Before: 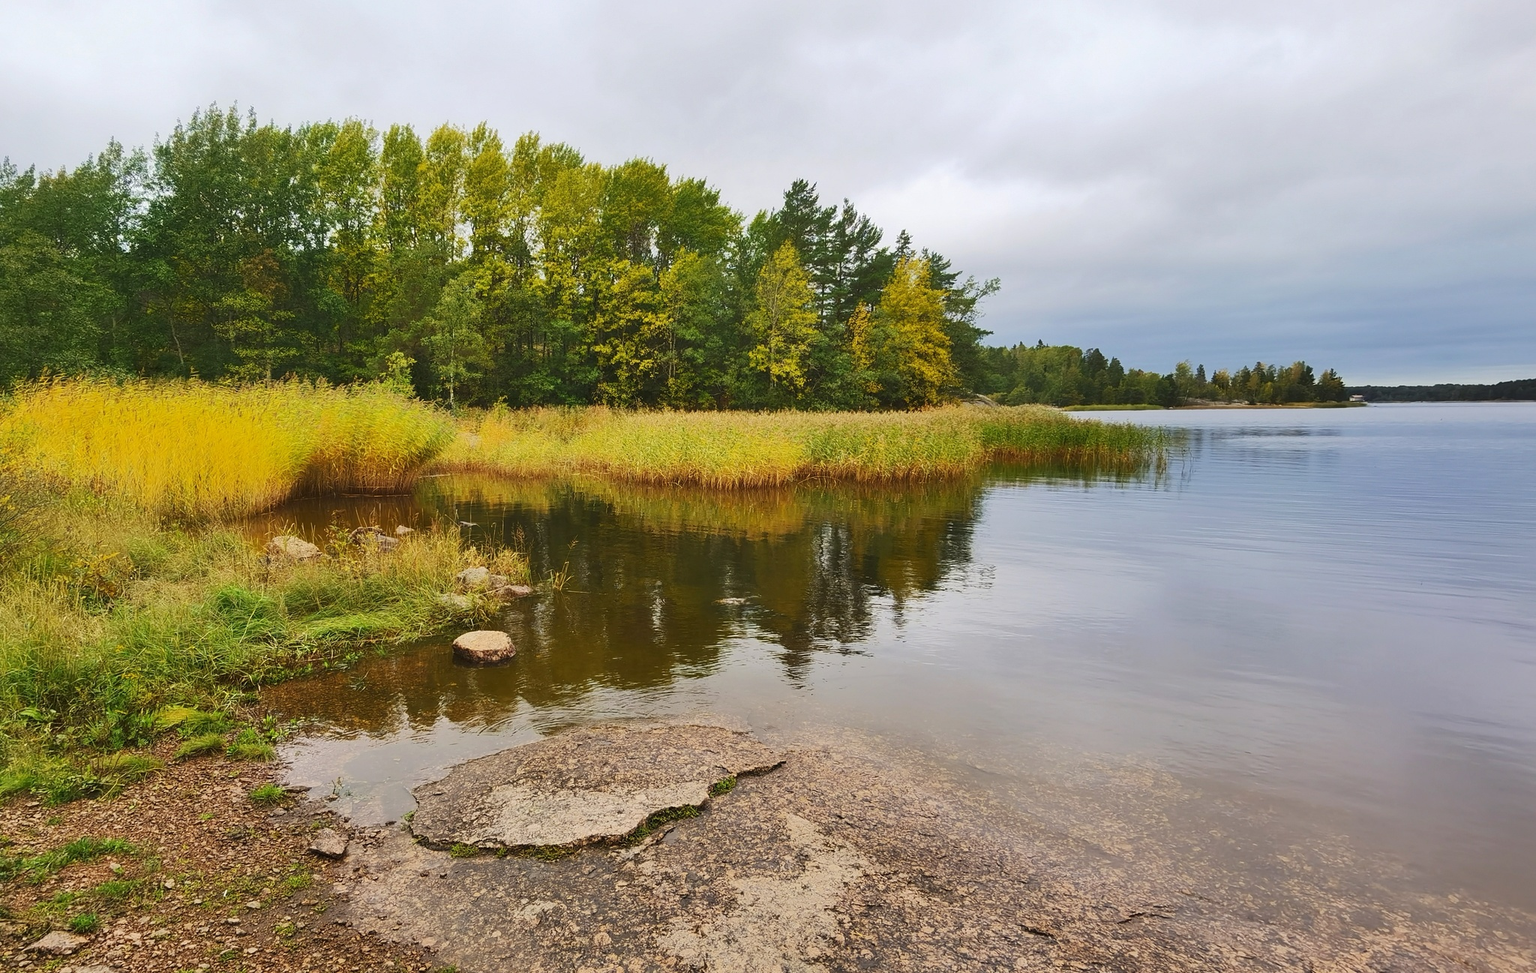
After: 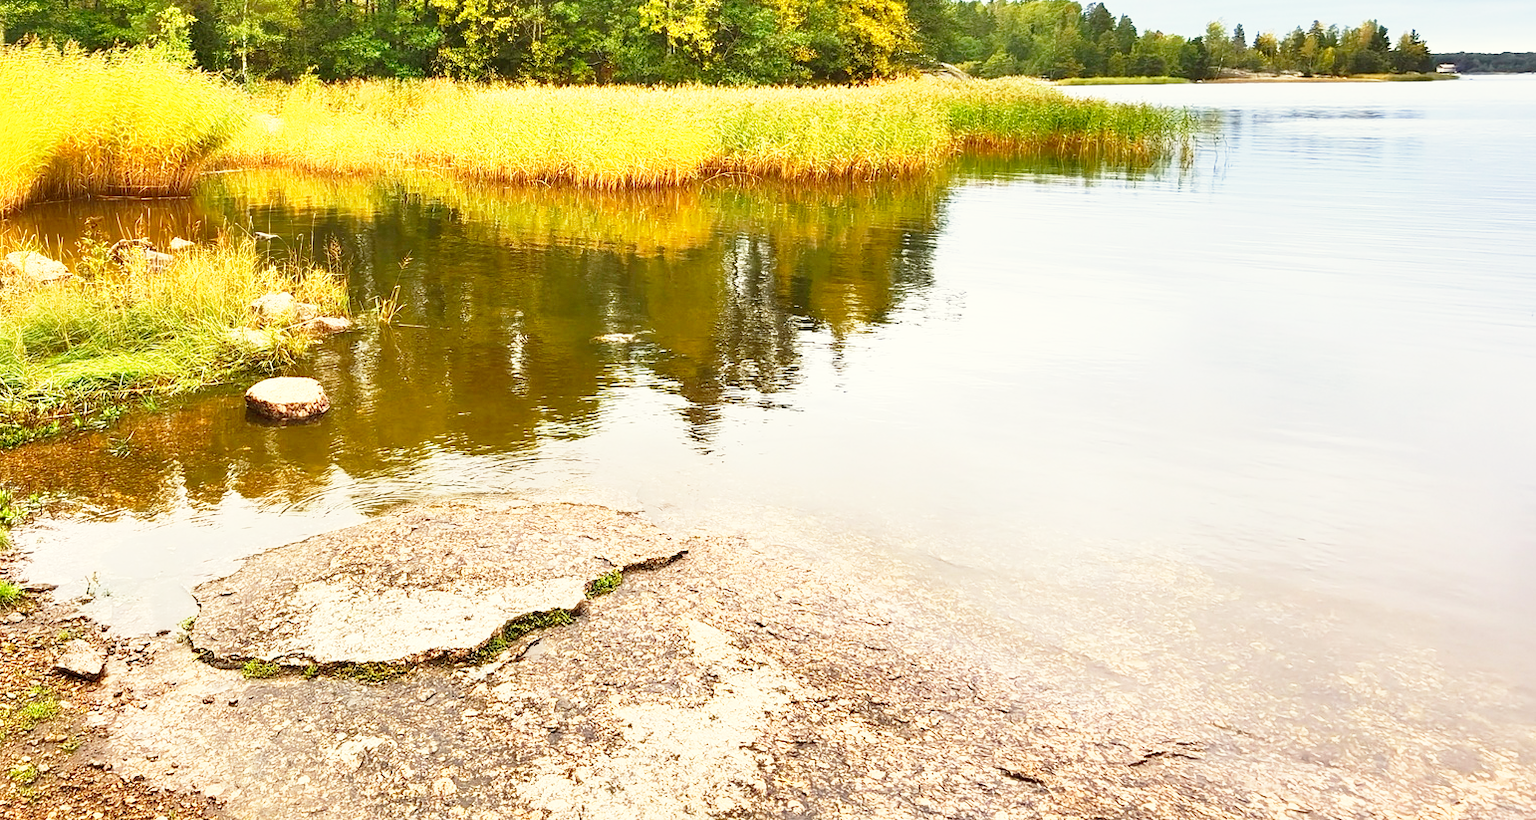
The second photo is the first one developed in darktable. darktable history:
base curve: curves: ch0 [(0, 0) (0.012, 0.01) (0.073, 0.168) (0.31, 0.711) (0.645, 0.957) (1, 1)], preserve colors none
color correction: highlights a* -1.04, highlights b* 4.46, shadows a* 3.66
exposure: black level correction 0.001, exposure 0.499 EV, compensate highlight preservation false
crop and rotate: left 17.479%, top 35.658%, right 7.187%, bottom 0.798%
